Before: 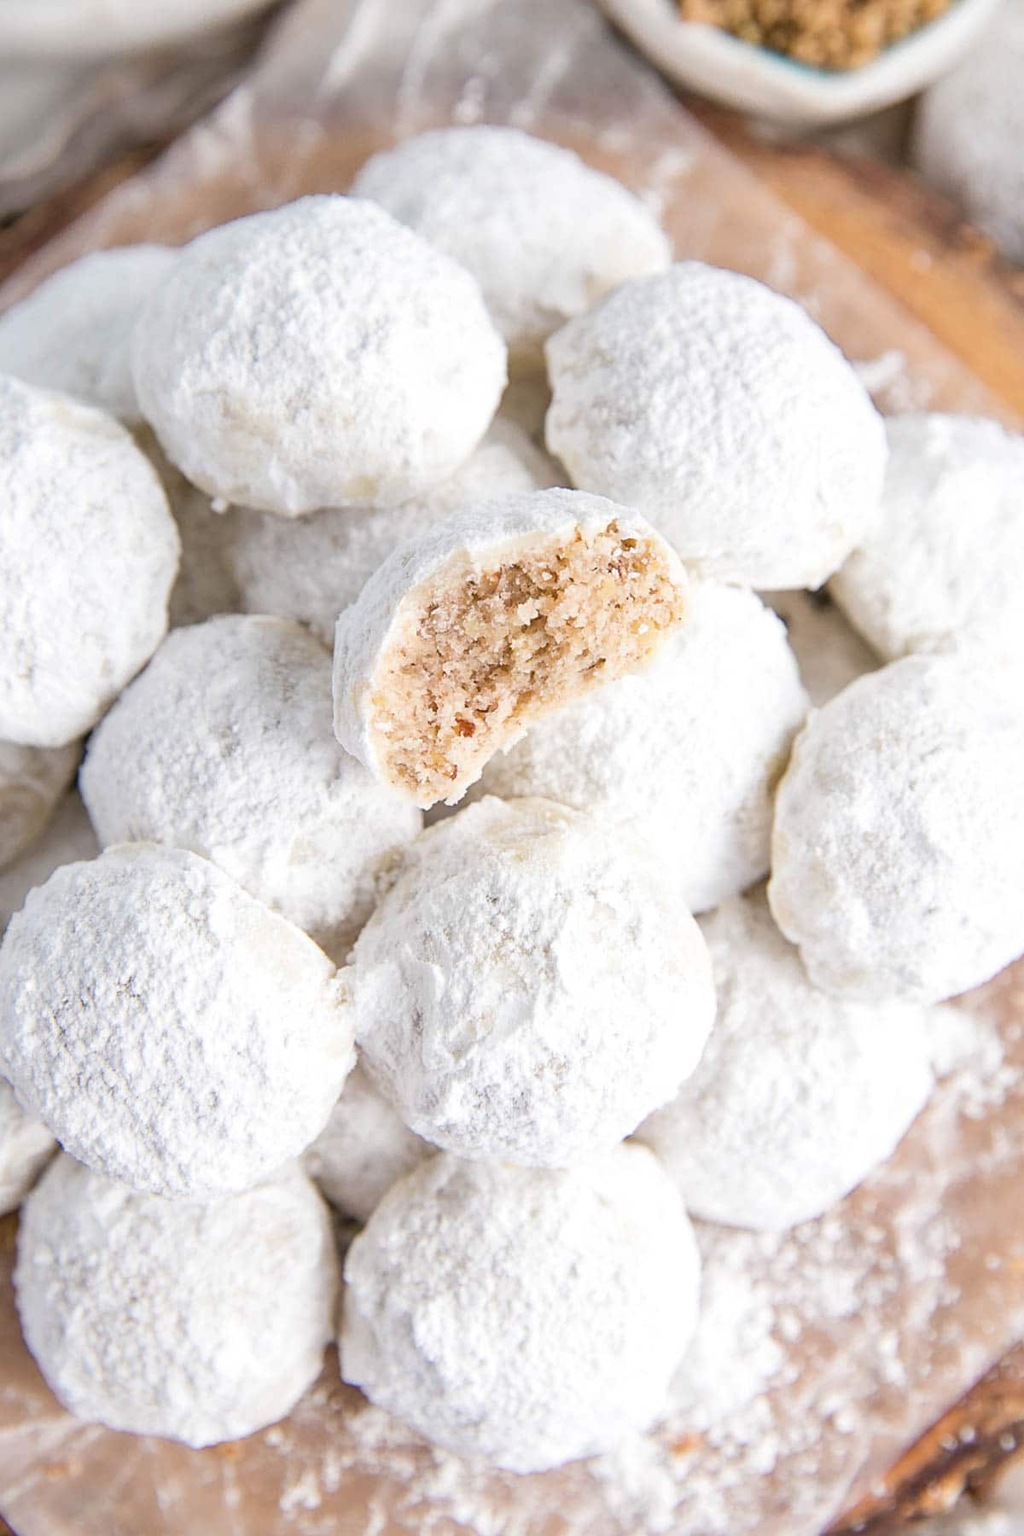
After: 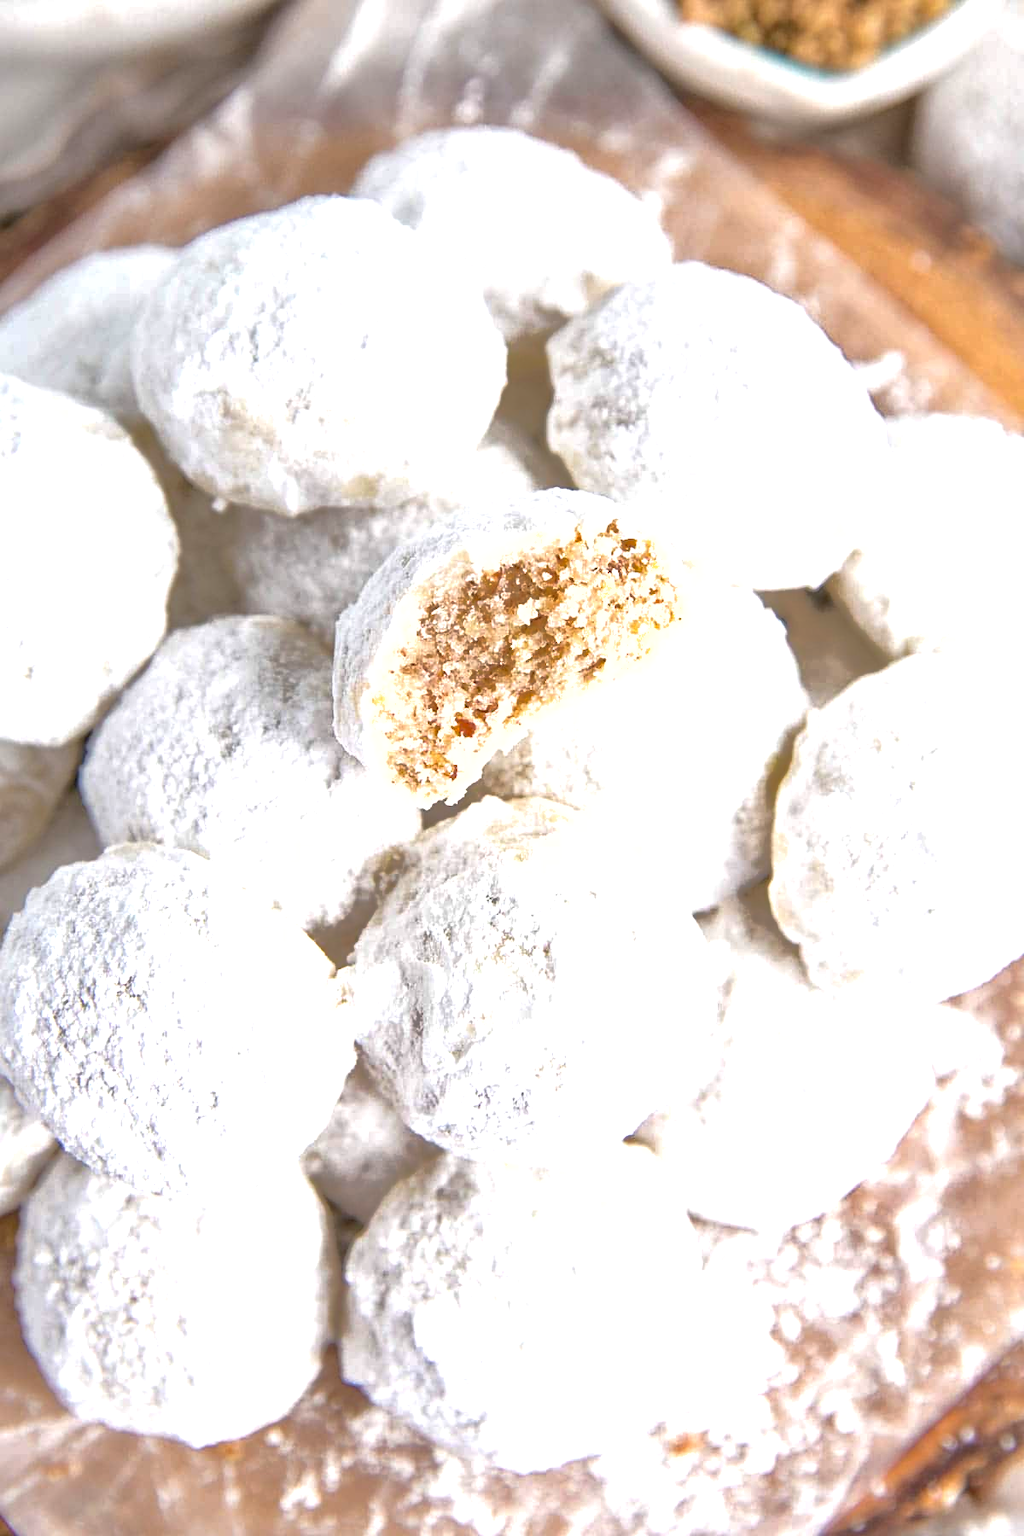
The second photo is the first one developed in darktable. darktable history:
exposure: black level correction 0.001, exposure 0.499 EV, compensate highlight preservation false
local contrast: highlights 107%, shadows 98%, detail 119%, midtone range 0.2
shadows and highlights: on, module defaults
